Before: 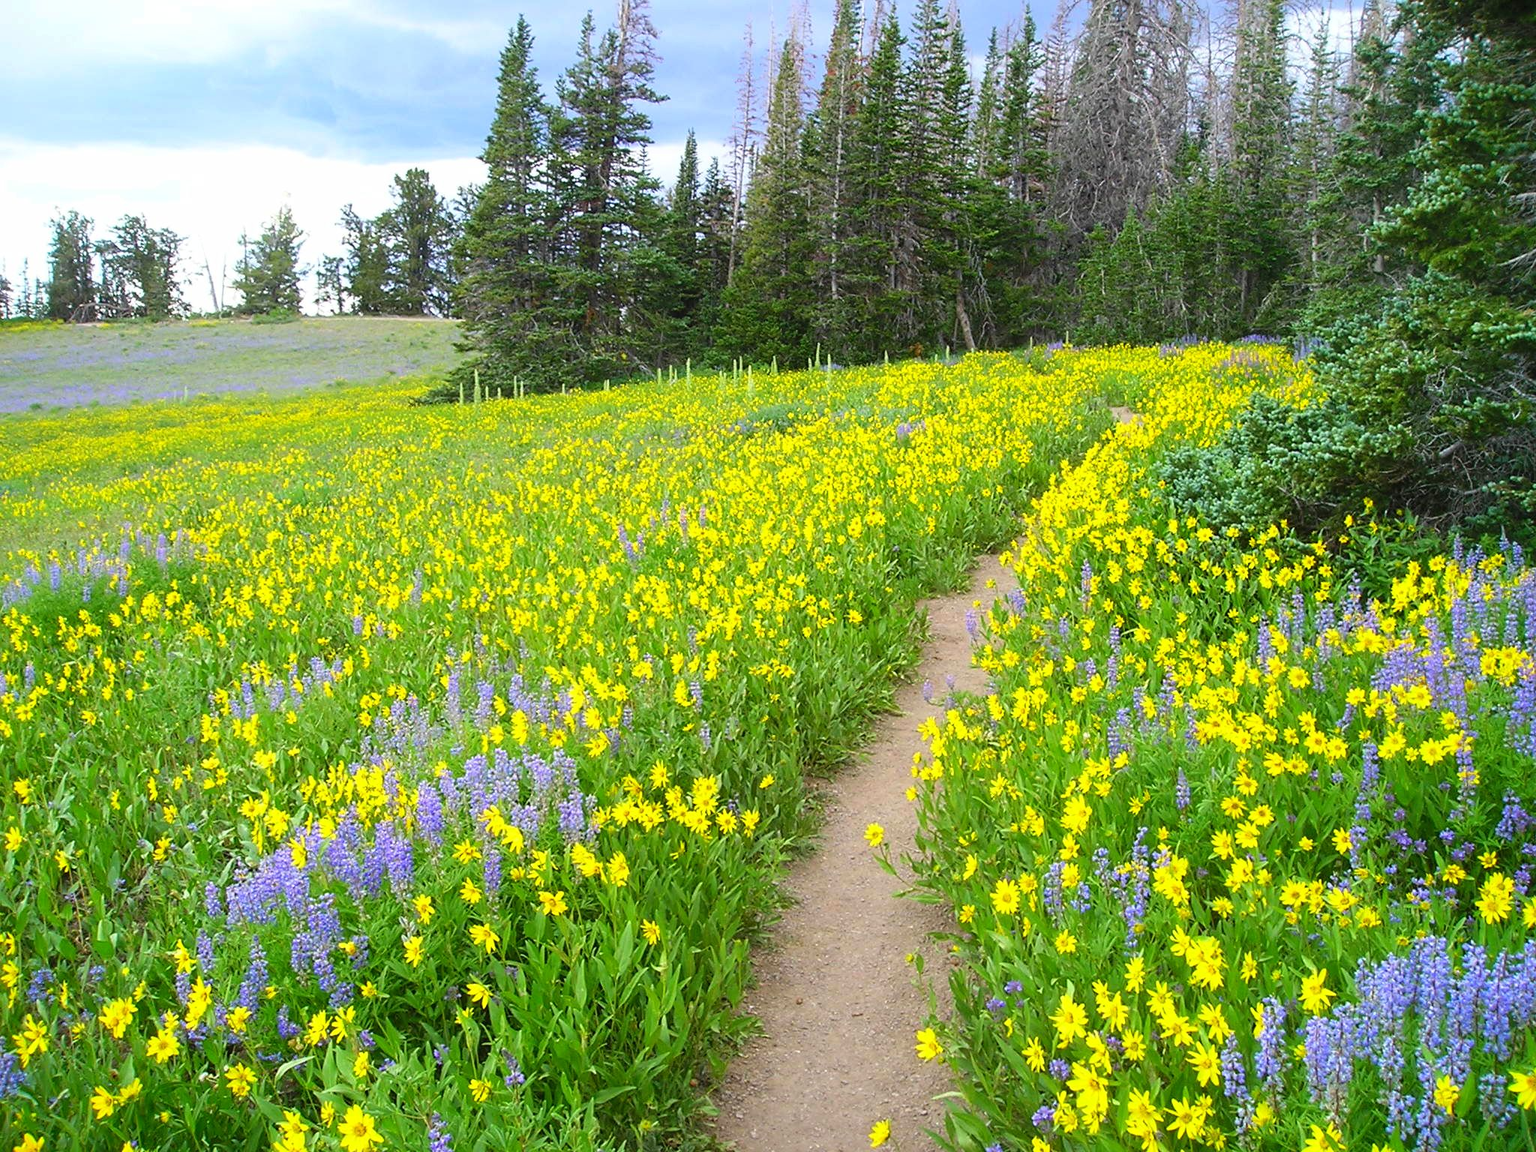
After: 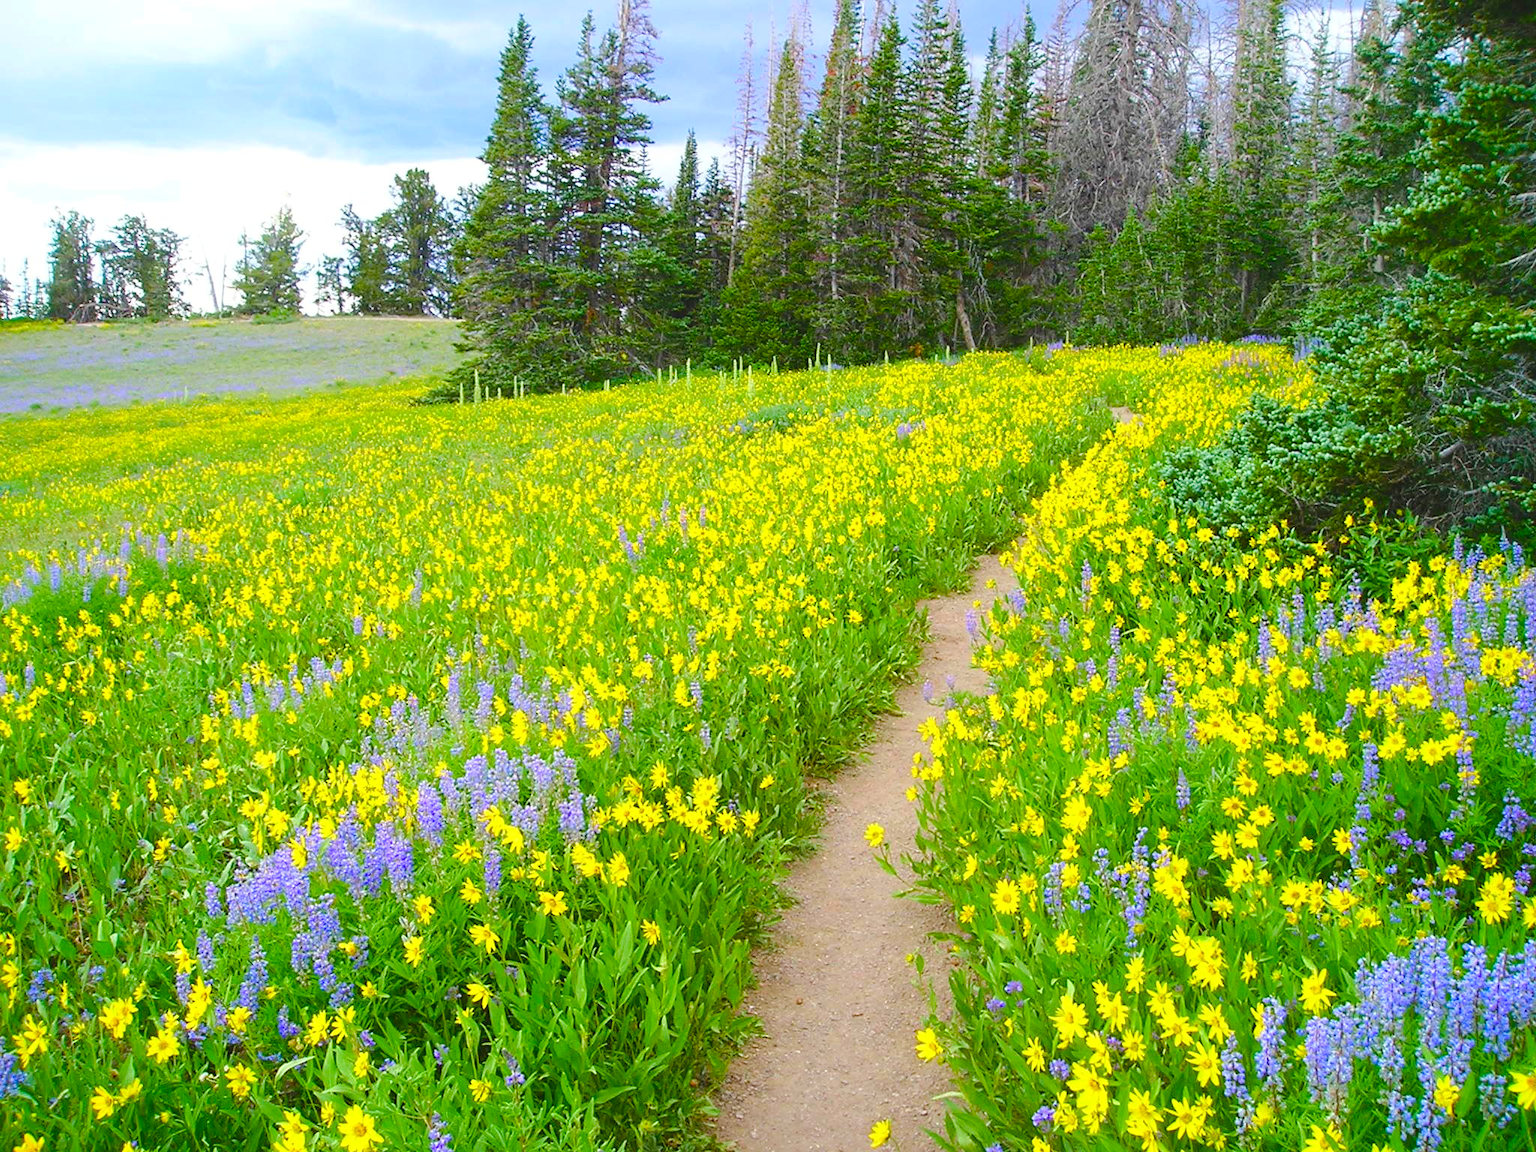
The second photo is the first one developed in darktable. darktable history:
color balance rgb: power › hue 327.68°, global offset › luminance 0.48%, perceptual saturation grading › global saturation 20%, perceptual saturation grading › highlights -25.667%, perceptual saturation grading › shadows 49.598%, perceptual brilliance grading › mid-tones 10.919%, perceptual brilliance grading › shadows 14.661%, global vibrance 20%
